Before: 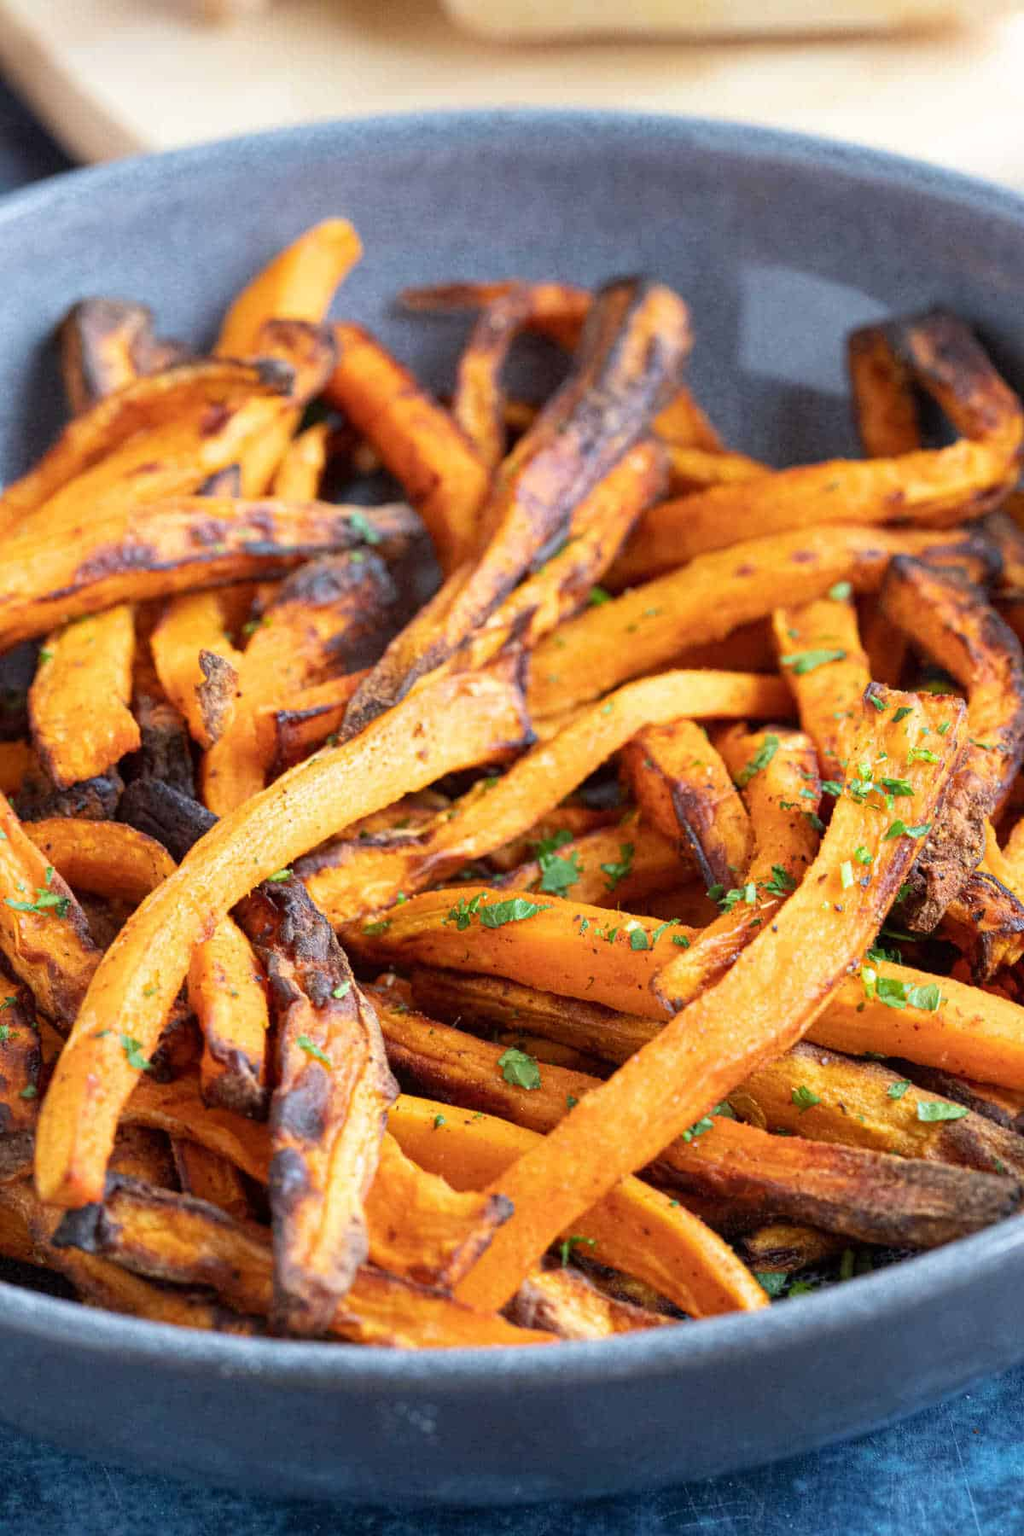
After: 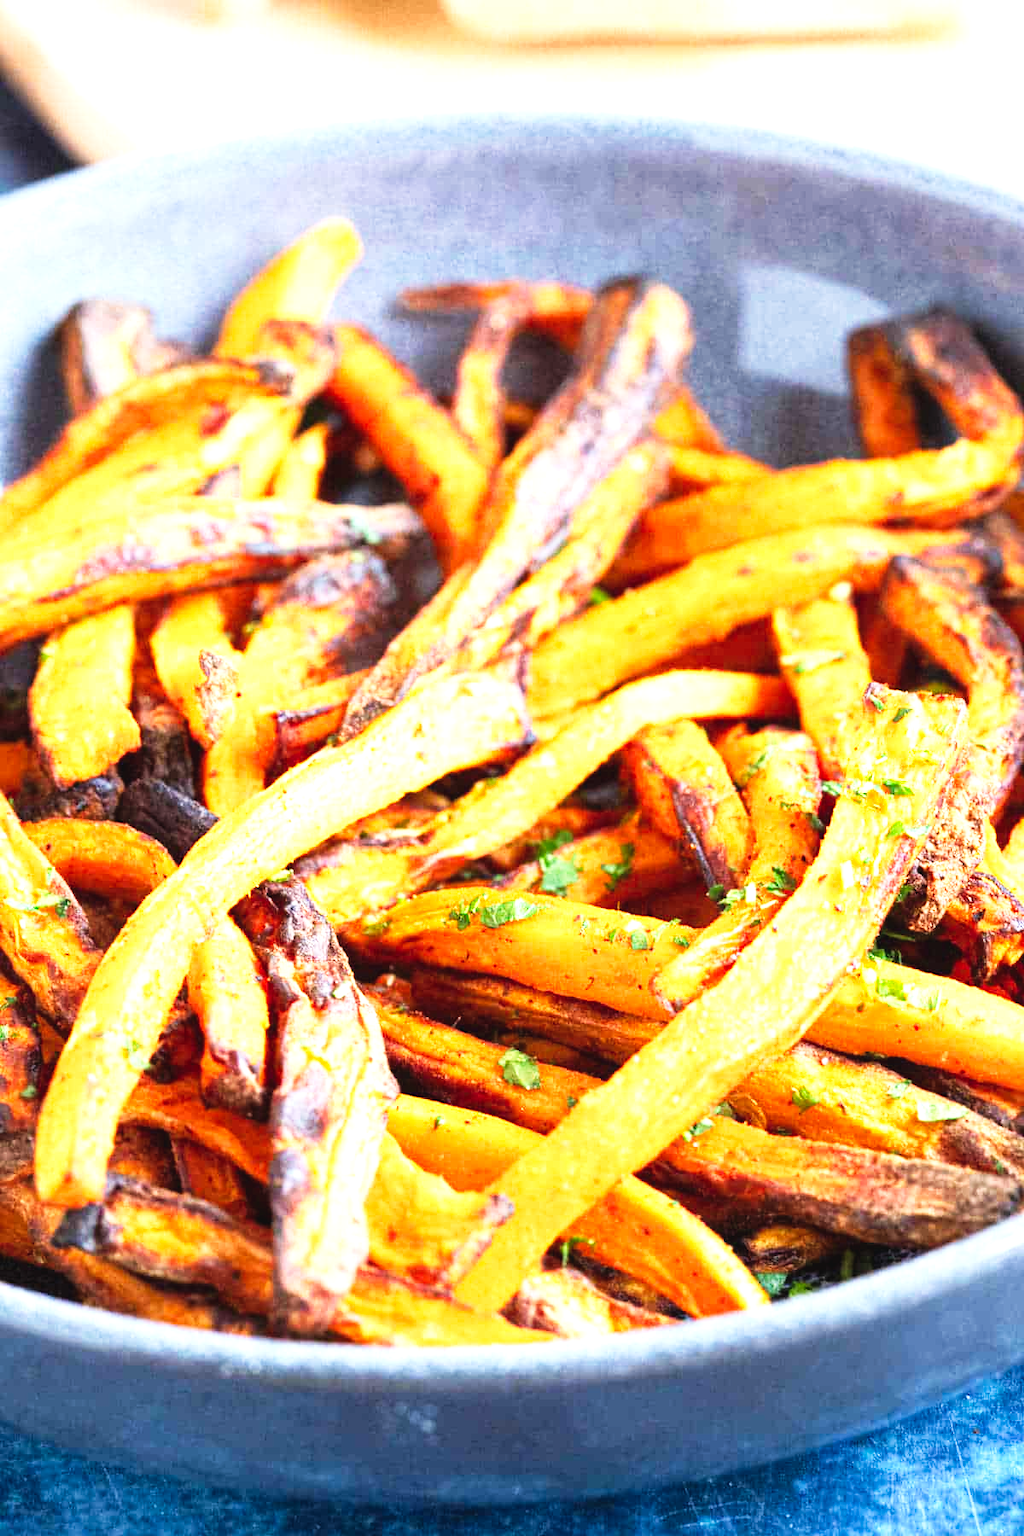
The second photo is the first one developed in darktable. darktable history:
tone curve: curves: ch0 [(0, 0) (0.003, 0.036) (0.011, 0.04) (0.025, 0.042) (0.044, 0.052) (0.069, 0.066) (0.1, 0.085) (0.136, 0.106) (0.177, 0.144) (0.224, 0.188) (0.277, 0.241) (0.335, 0.307) (0.399, 0.382) (0.468, 0.466) (0.543, 0.56) (0.623, 0.672) (0.709, 0.772) (0.801, 0.876) (0.898, 0.949) (1, 1)], preserve colors none
exposure: black level correction 0, exposure 1.199 EV, compensate exposure bias true, compensate highlight preservation false
